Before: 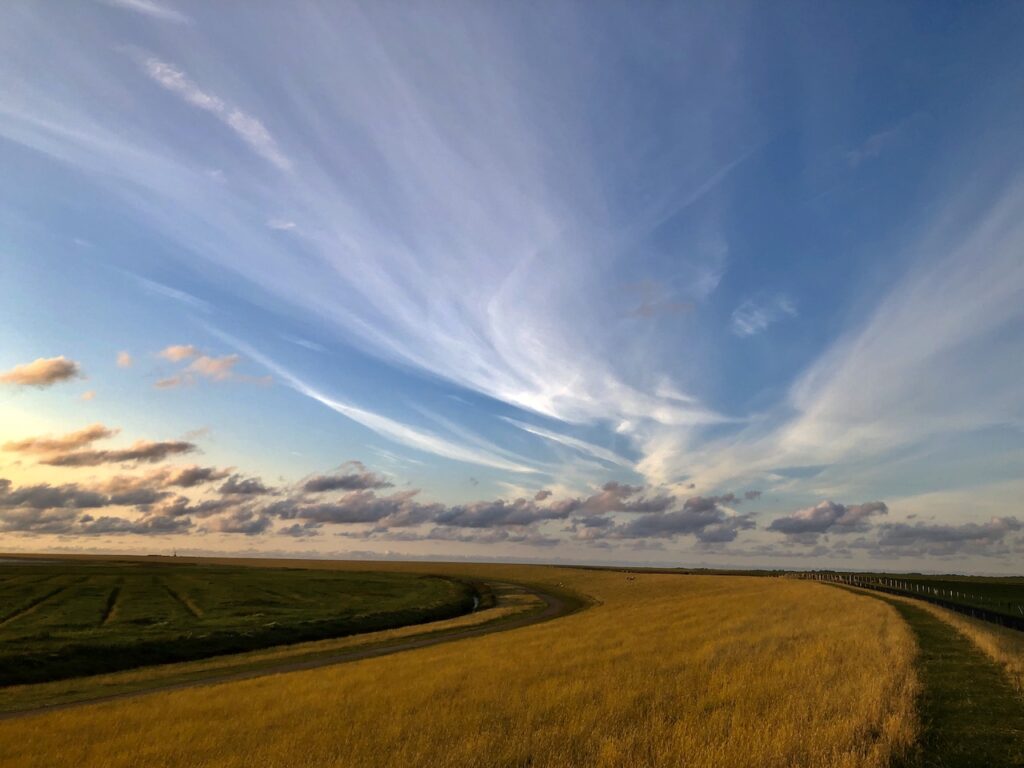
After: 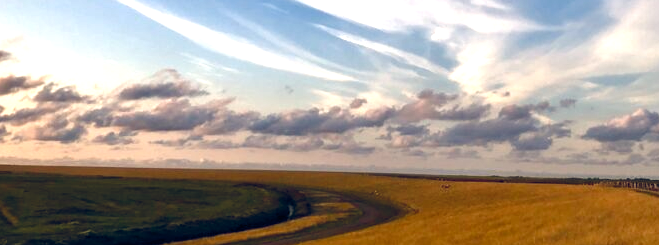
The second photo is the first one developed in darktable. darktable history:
crop: left 18.091%, top 51.13%, right 17.525%, bottom 16.85%
exposure: black level correction -0.002, exposure 0.54 EV, compensate highlight preservation false
color balance rgb: highlights gain › chroma 2.94%, highlights gain › hue 60.57°, global offset › chroma 0.25%, global offset › hue 256.52°, perceptual saturation grading › global saturation 20%, perceptual saturation grading › highlights -50%, perceptual saturation grading › shadows 30%, contrast 15%
